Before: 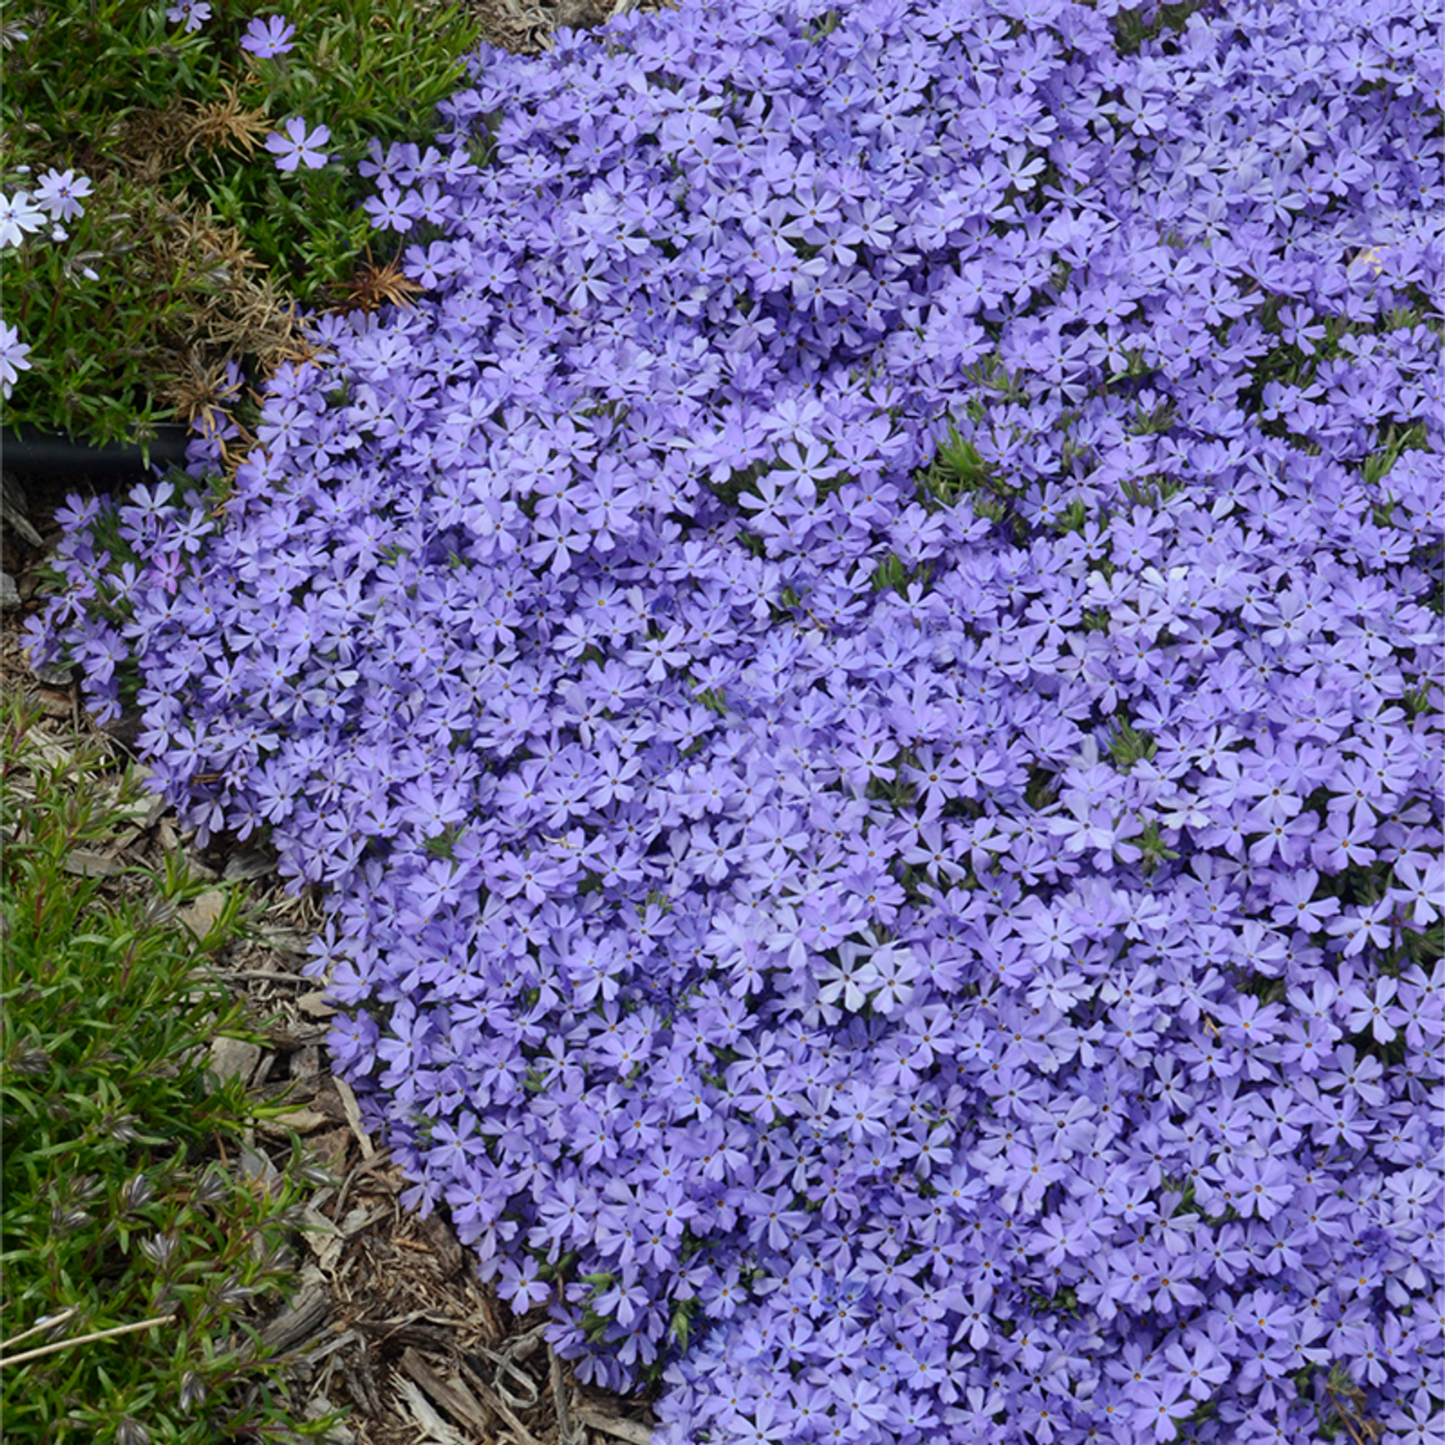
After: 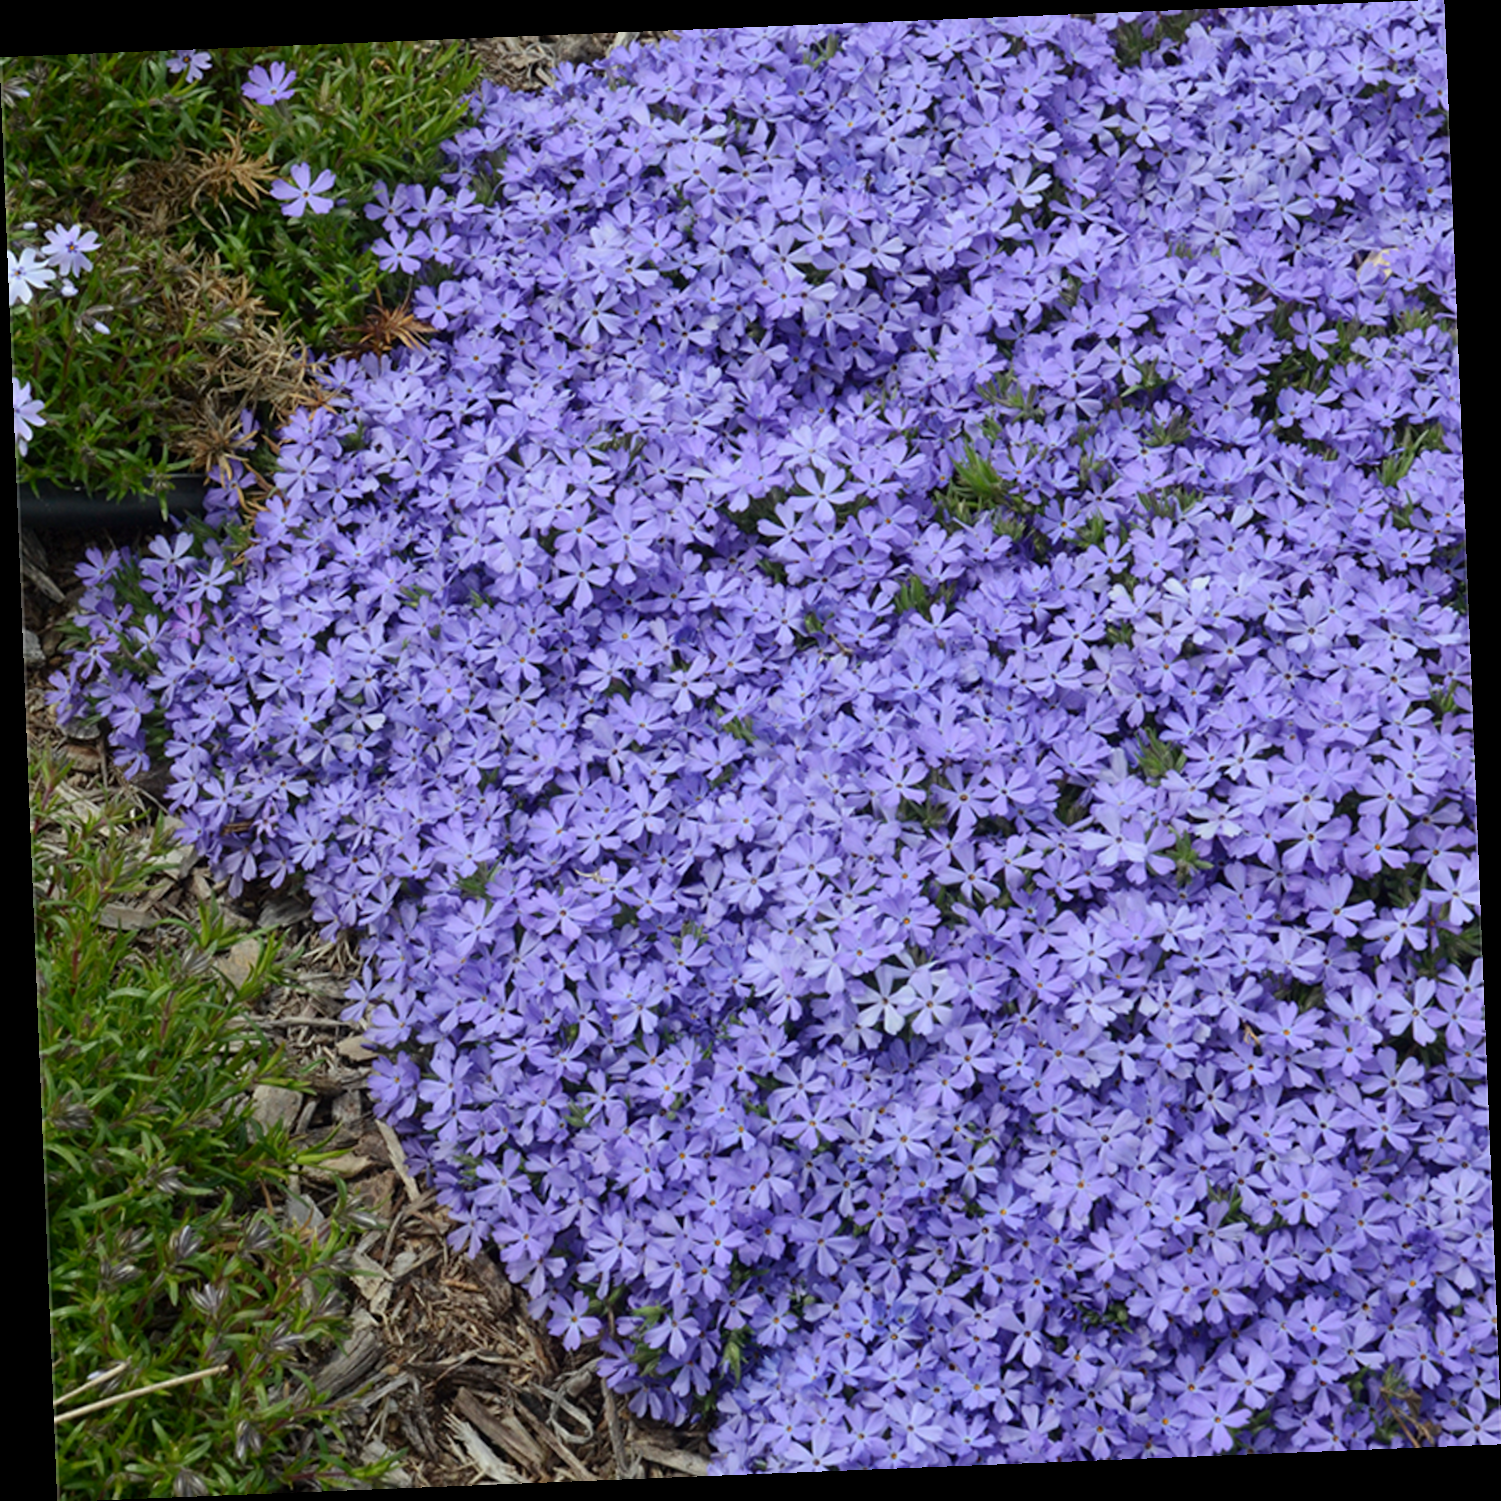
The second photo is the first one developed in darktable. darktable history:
rotate and perspective: rotation -2.29°, automatic cropping off
